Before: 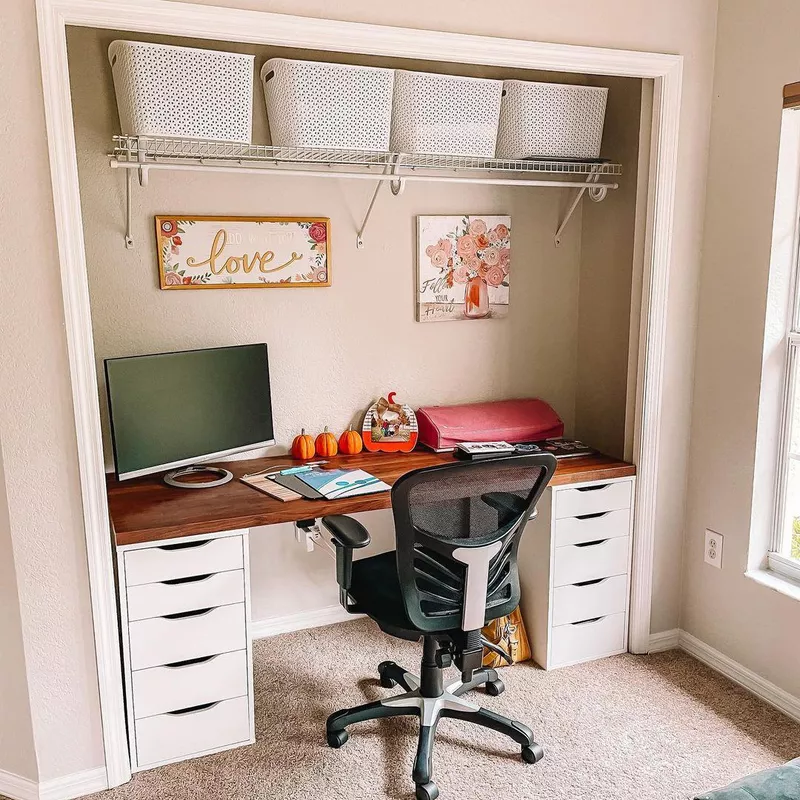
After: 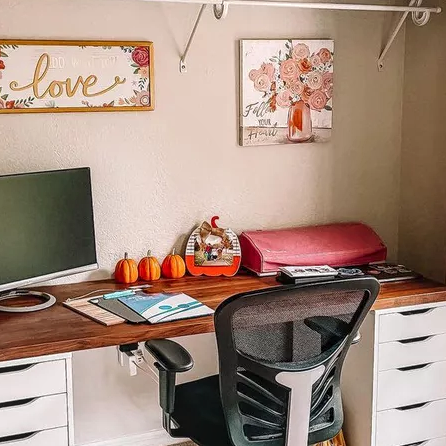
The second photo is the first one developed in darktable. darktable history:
crop and rotate: left 22.13%, top 22.054%, right 22.026%, bottom 22.102%
local contrast: on, module defaults
